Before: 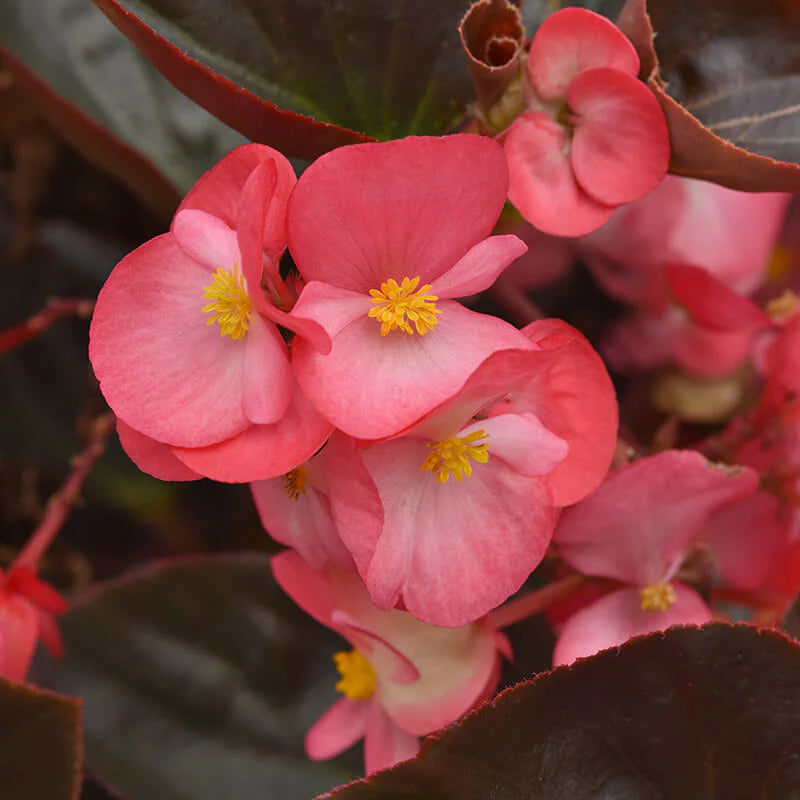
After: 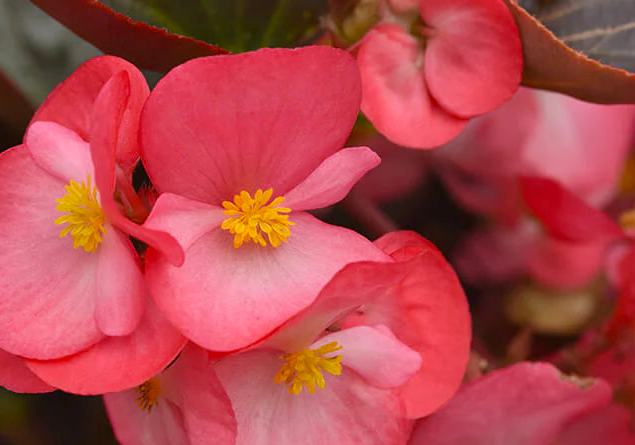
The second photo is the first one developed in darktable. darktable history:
crop: left 18.38%, top 11.092%, right 2.134%, bottom 33.217%
color balance: output saturation 110%
